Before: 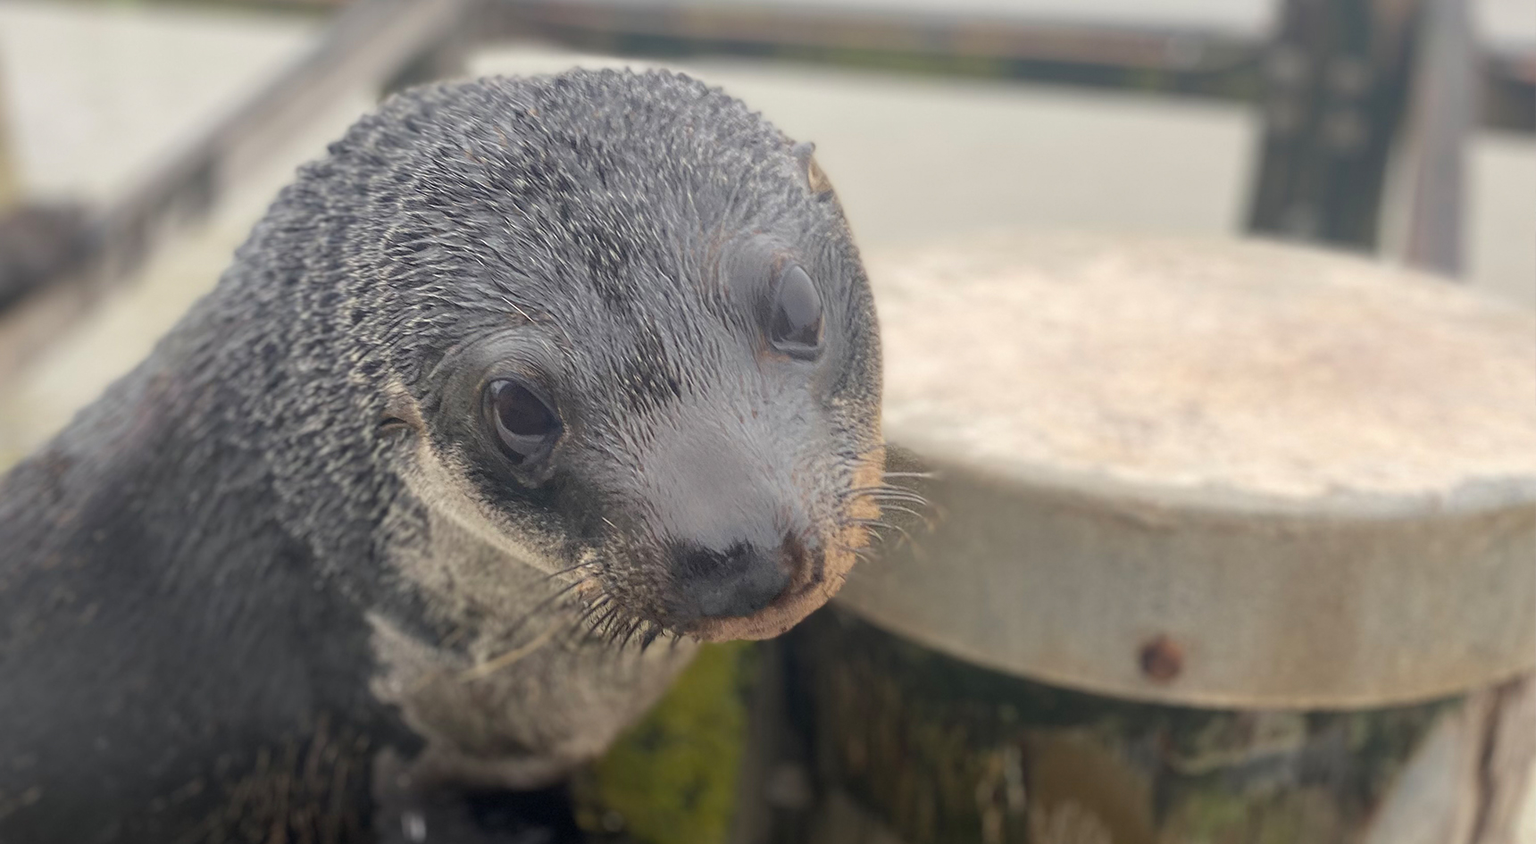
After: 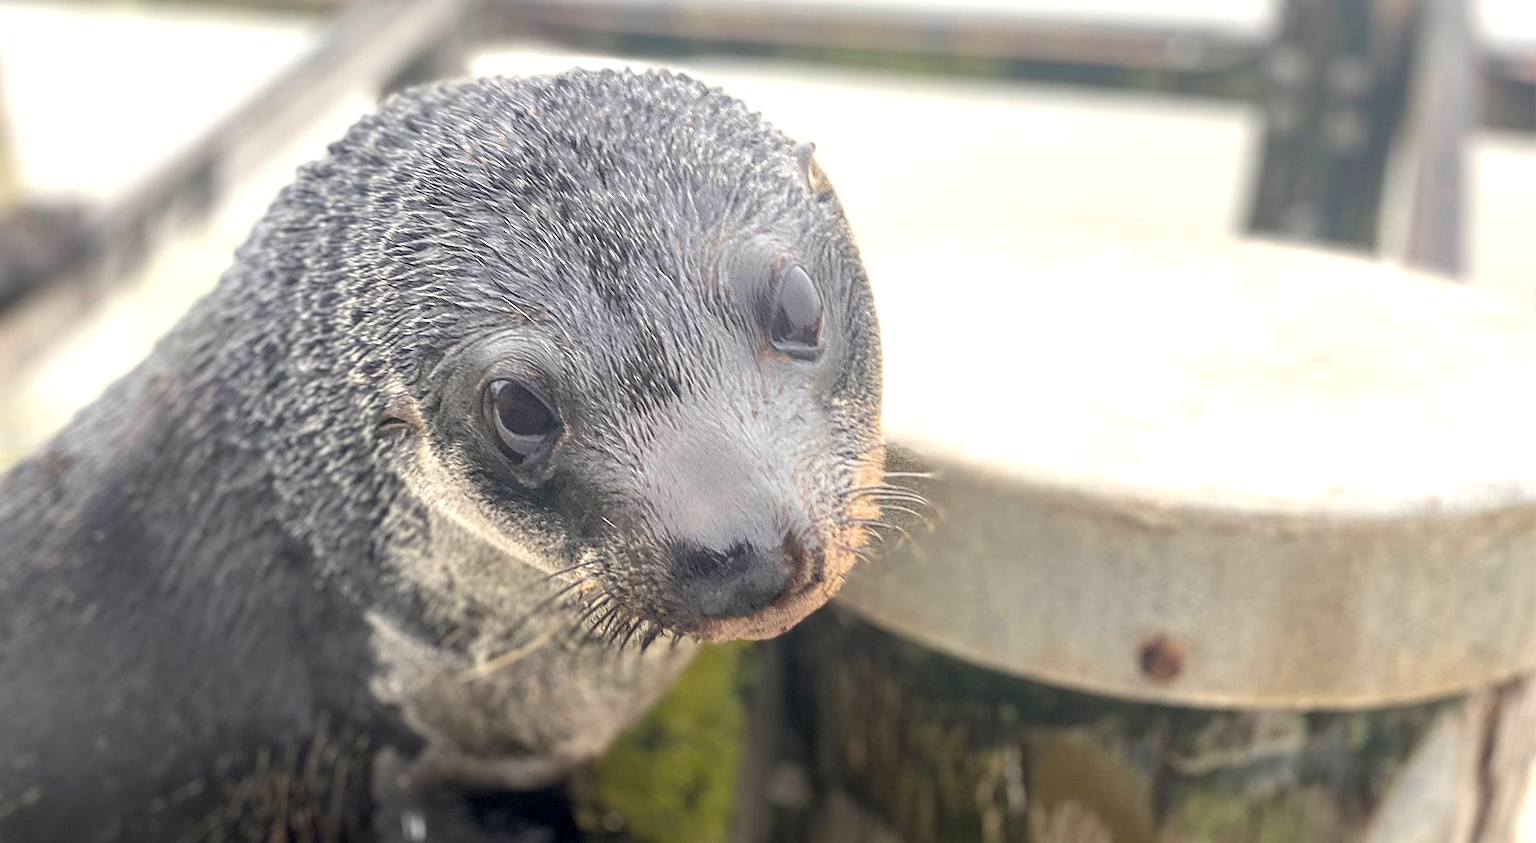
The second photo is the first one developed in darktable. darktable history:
local contrast: on, module defaults
exposure: exposure 0.774 EV, compensate highlight preservation false
sharpen: amount 0.202
